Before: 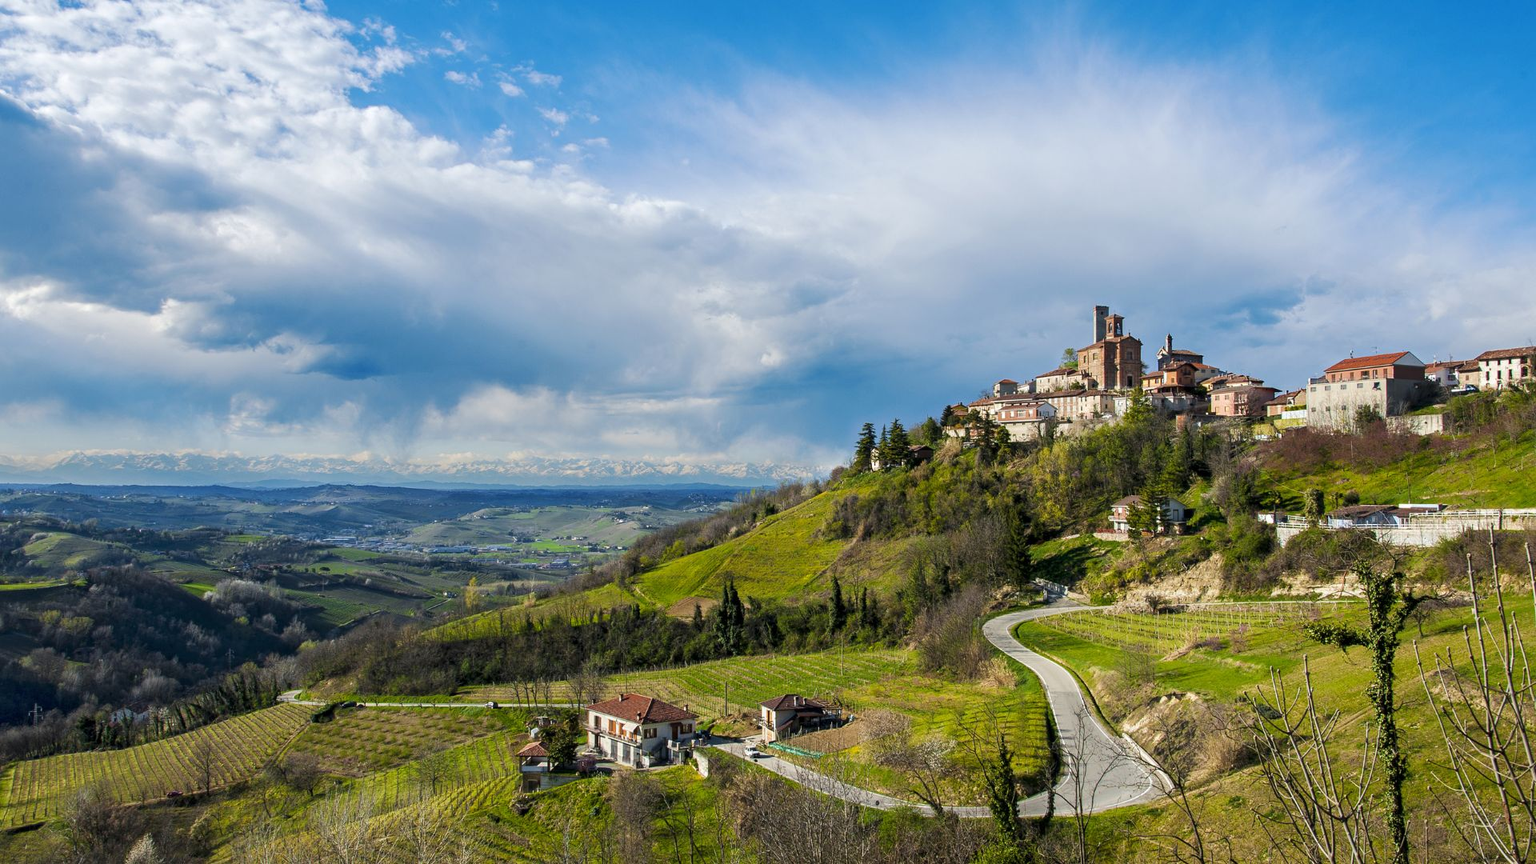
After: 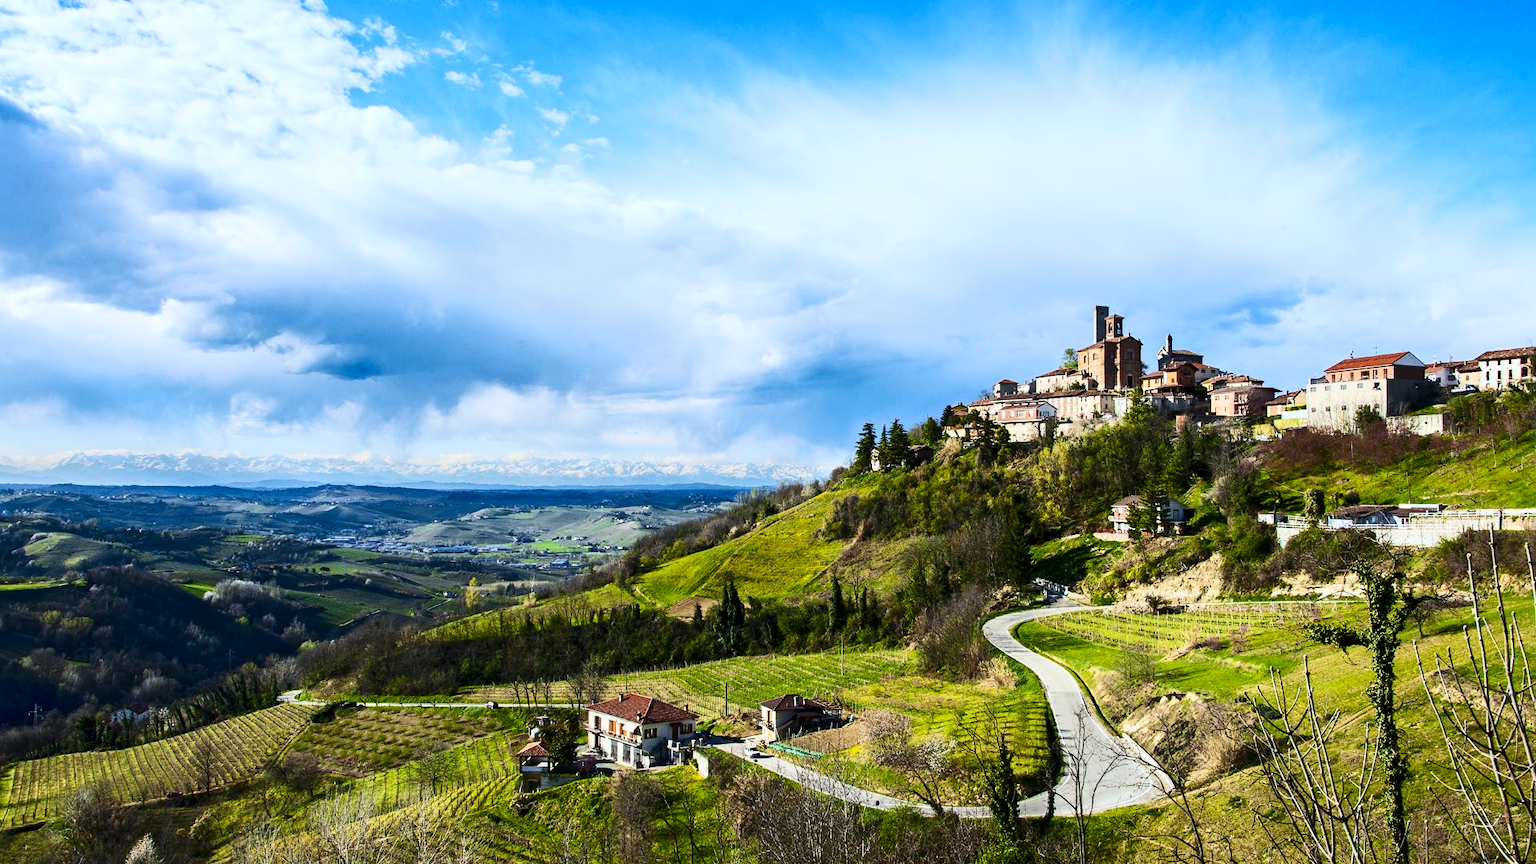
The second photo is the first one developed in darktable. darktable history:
contrast brightness saturation: contrast 0.4, brightness 0.1, saturation 0.21
white balance: red 0.967, blue 1.049
